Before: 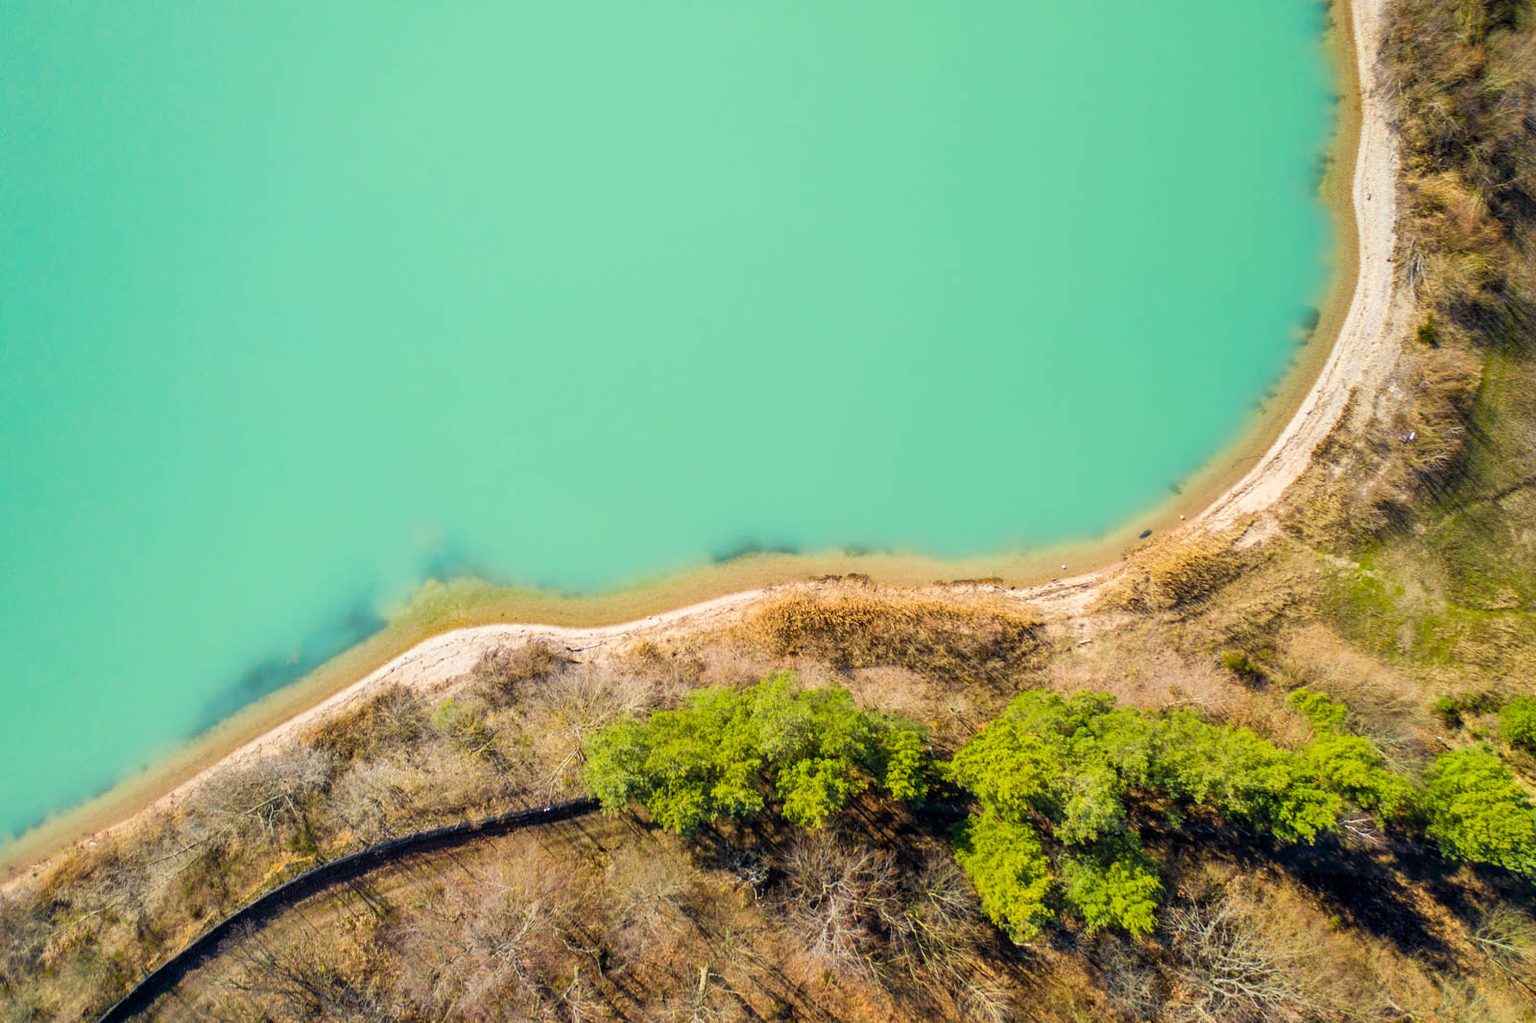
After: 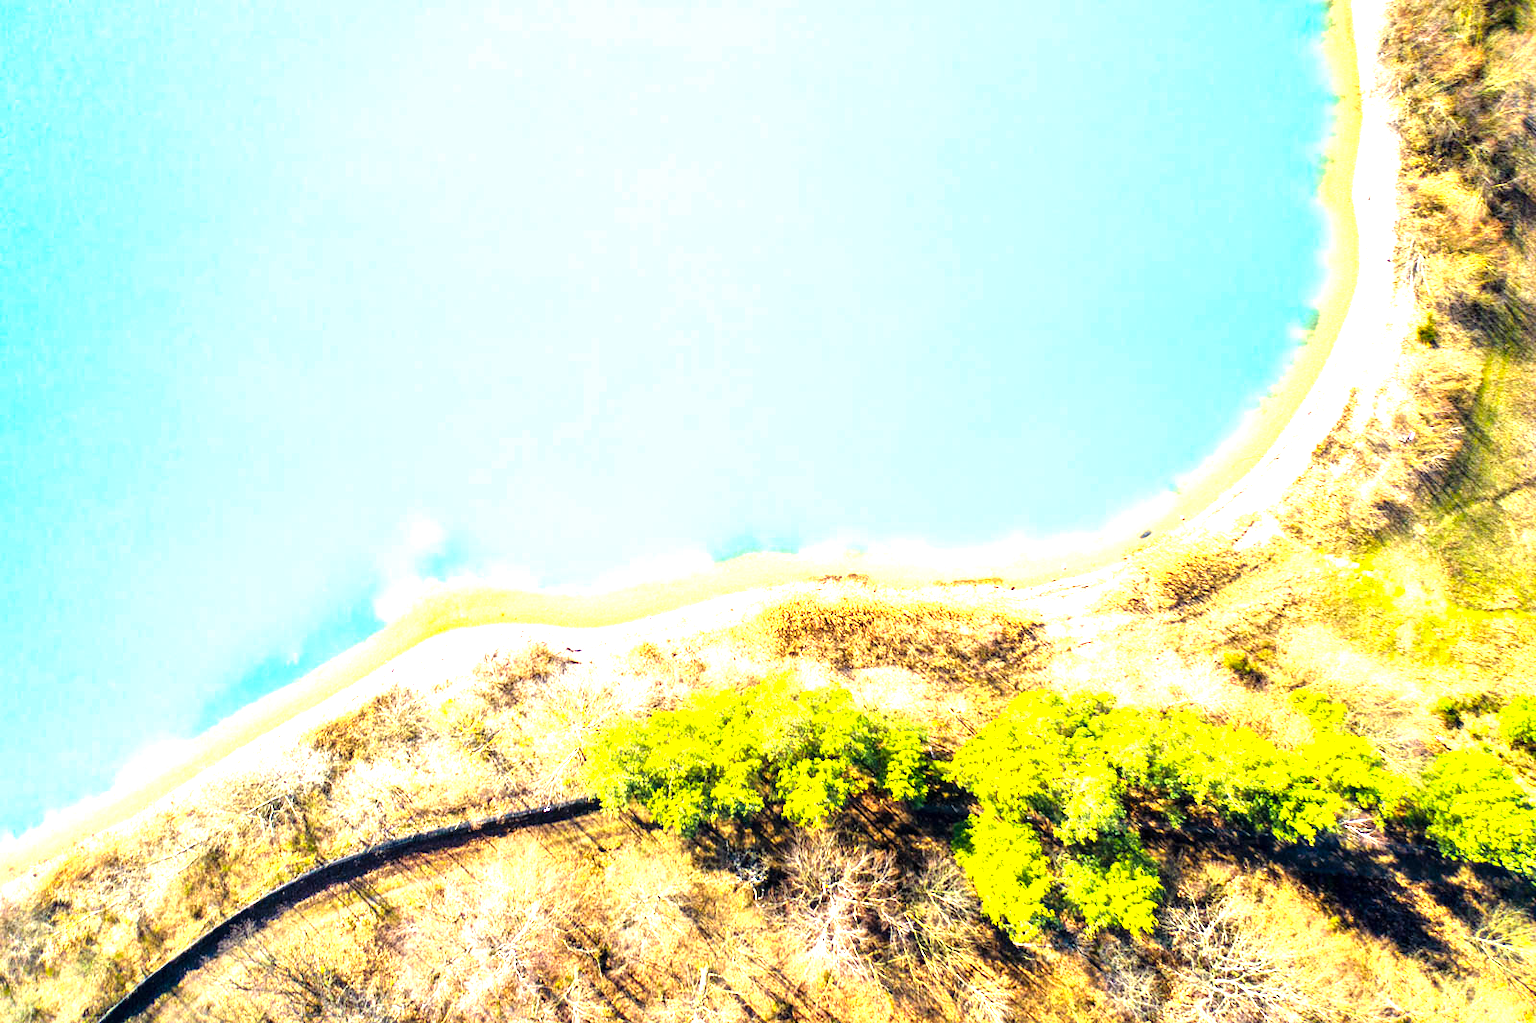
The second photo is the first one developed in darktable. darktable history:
exposure: exposure 0.02 EV, compensate highlight preservation false
levels: levels [0, 0.281, 0.562]
